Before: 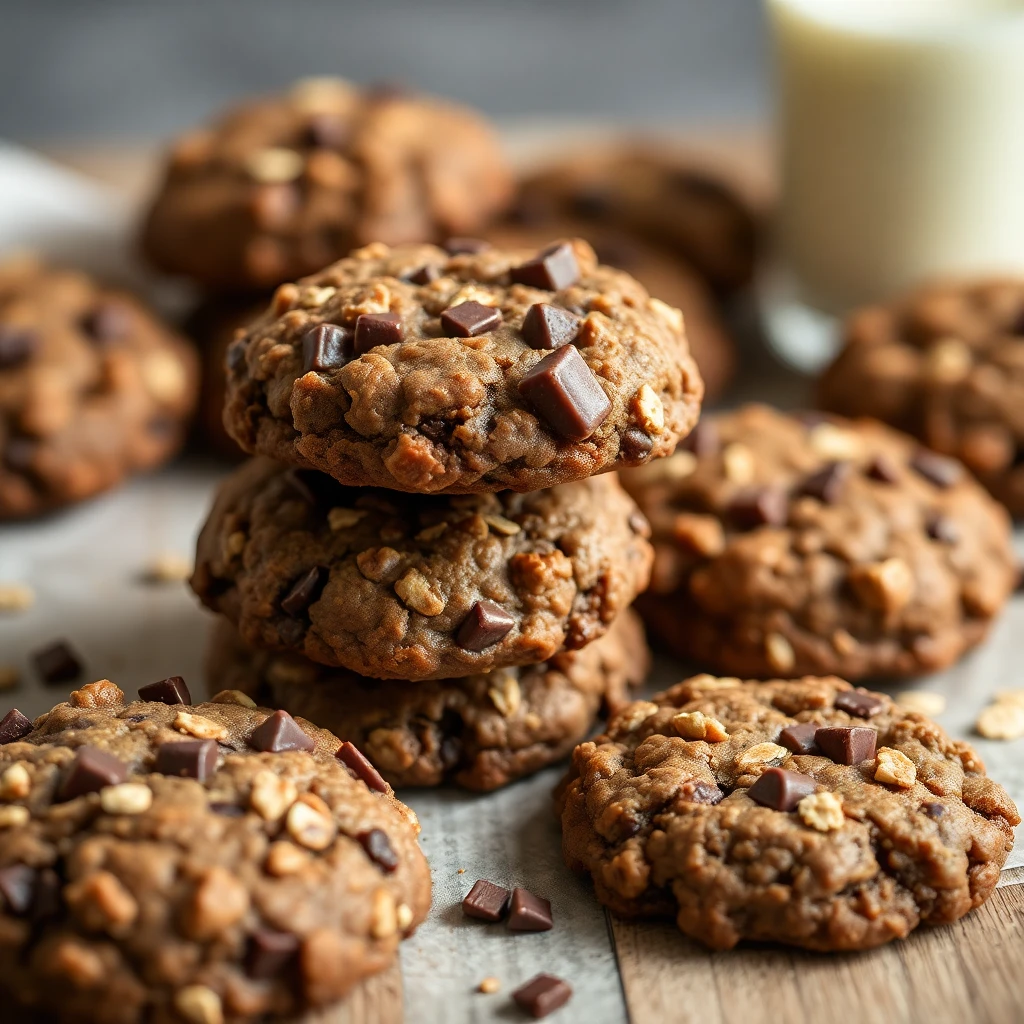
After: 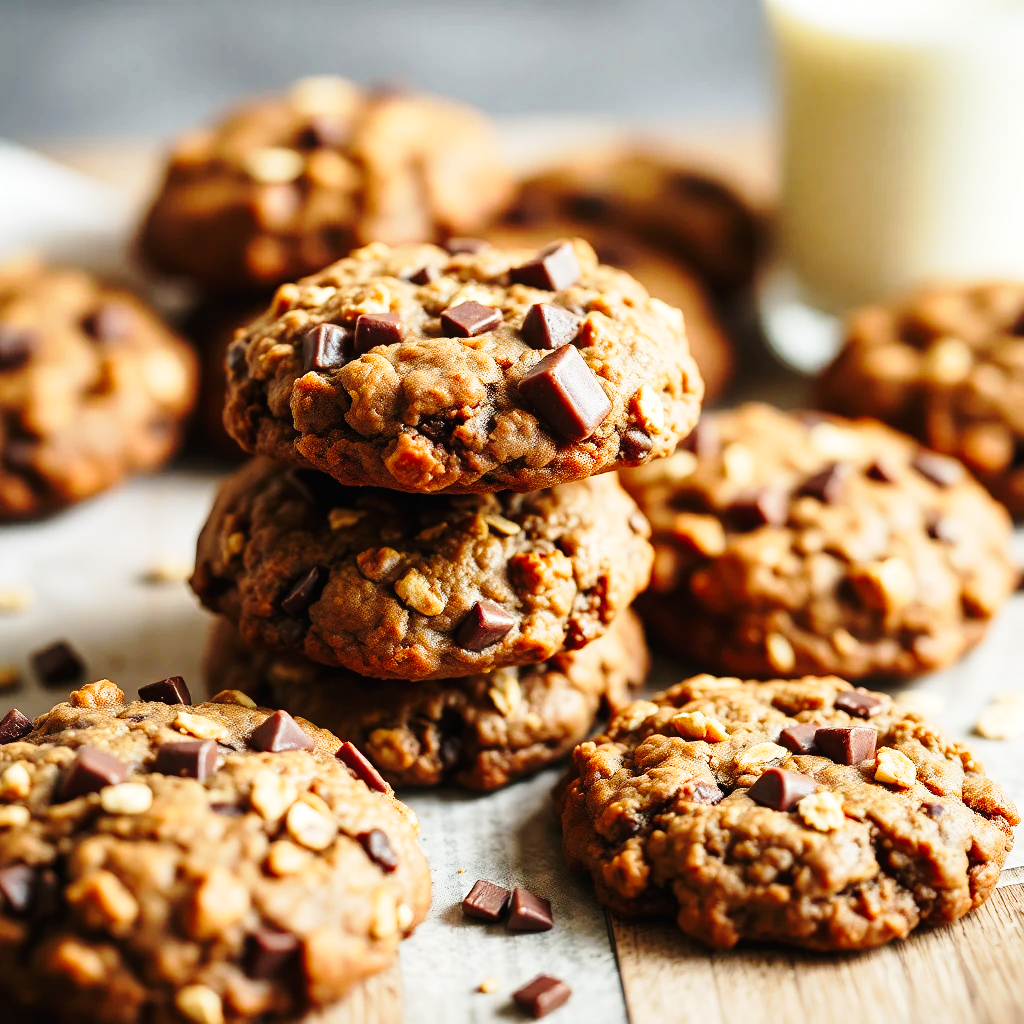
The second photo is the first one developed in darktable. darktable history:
tone curve: curves: ch0 [(0, 0.009) (0.037, 0.035) (0.131, 0.126) (0.275, 0.28) (0.476, 0.514) (0.617, 0.667) (0.704, 0.759) (0.813, 0.863) (0.911, 0.931) (0.997, 1)]; ch1 [(0, 0) (0.318, 0.271) (0.444, 0.438) (0.493, 0.496) (0.508, 0.5) (0.534, 0.535) (0.57, 0.582) (0.65, 0.664) (0.746, 0.764) (1, 1)]; ch2 [(0, 0) (0.246, 0.24) (0.36, 0.381) (0.415, 0.434) (0.476, 0.492) (0.502, 0.499) (0.522, 0.518) (0.533, 0.534) (0.586, 0.598) (0.634, 0.643) (0.706, 0.717) (0.853, 0.83) (1, 0.951)], preserve colors none
base curve: curves: ch0 [(0, 0) (0.028, 0.03) (0.121, 0.232) (0.46, 0.748) (0.859, 0.968) (1, 1)], preserve colors none
